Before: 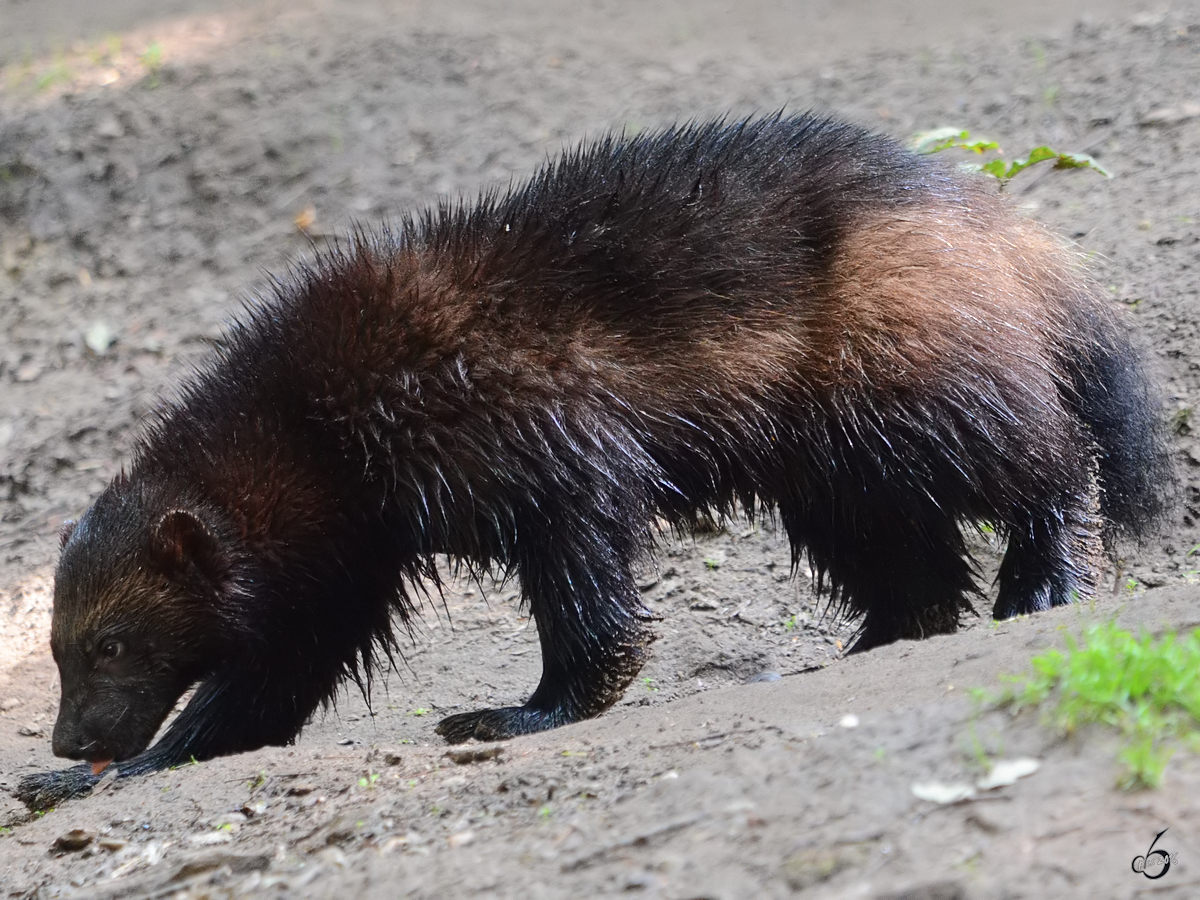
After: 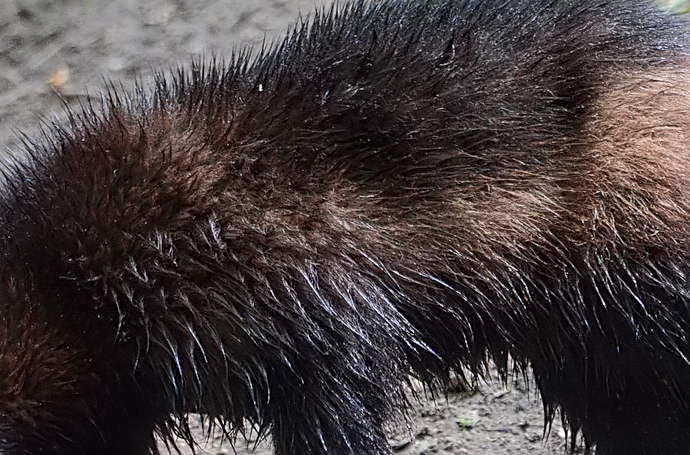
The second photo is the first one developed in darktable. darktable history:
crop: left 20.648%, top 15.607%, right 21.833%, bottom 33.793%
exposure: black level correction 0.001, exposure 0.015 EV, compensate highlight preservation false
sharpen: on, module defaults
shadows and highlights: shadows 24.99, white point adjustment -3.01, highlights -29.9
local contrast: on, module defaults
color zones: curves: ch0 [(0, 0.559) (0.153, 0.551) (0.229, 0.5) (0.429, 0.5) (0.571, 0.5) (0.714, 0.5) (0.857, 0.5) (1, 0.559)]; ch1 [(0, 0.417) (0.112, 0.336) (0.213, 0.26) (0.429, 0.34) (0.571, 0.35) (0.683, 0.331) (0.857, 0.344) (1, 0.417)]
color correction: highlights b* -0.031, saturation 1.34
